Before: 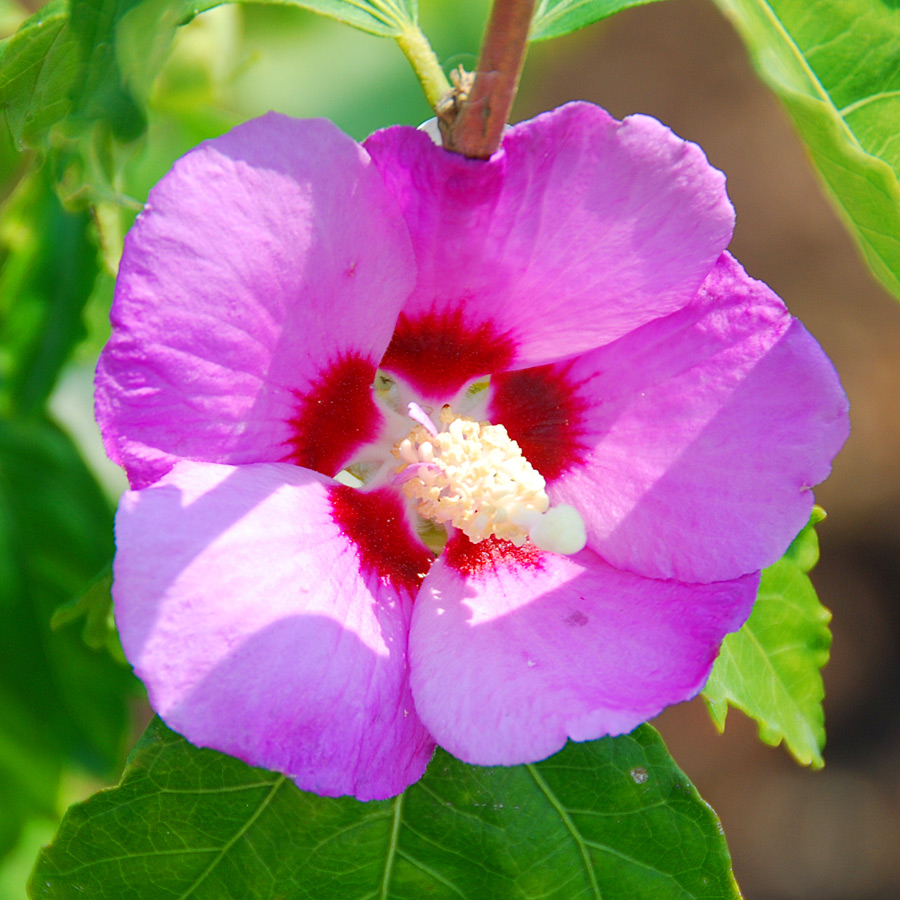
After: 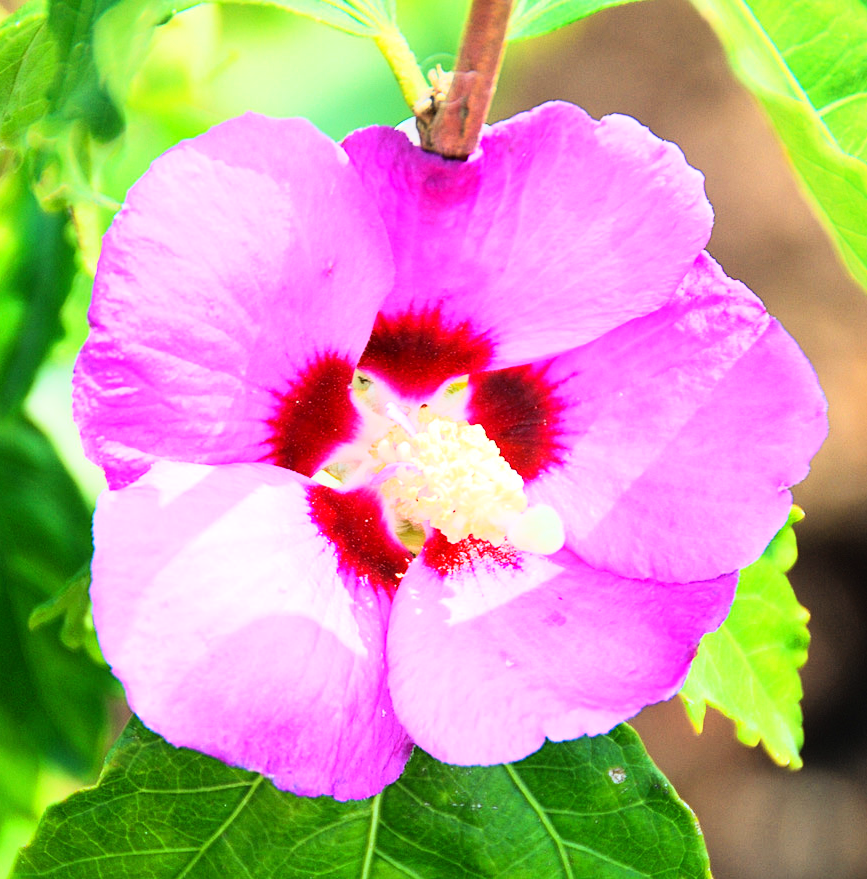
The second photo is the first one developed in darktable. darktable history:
crop and rotate: left 2.536%, right 1.107%, bottom 2.246%
rgb curve: curves: ch0 [(0, 0) (0.21, 0.15) (0.24, 0.21) (0.5, 0.75) (0.75, 0.96) (0.89, 0.99) (1, 1)]; ch1 [(0, 0.02) (0.21, 0.13) (0.25, 0.2) (0.5, 0.67) (0.75, 0.9) (0.89, 0.97) (1, 1)]; ch2 [(0, 0.02) (0.21, 0.13) (0.25, 0.2) (0.5, 0.67) (0.75, 0.9) (0.89, 0.97) (1, 1)], compensate middle gray true
